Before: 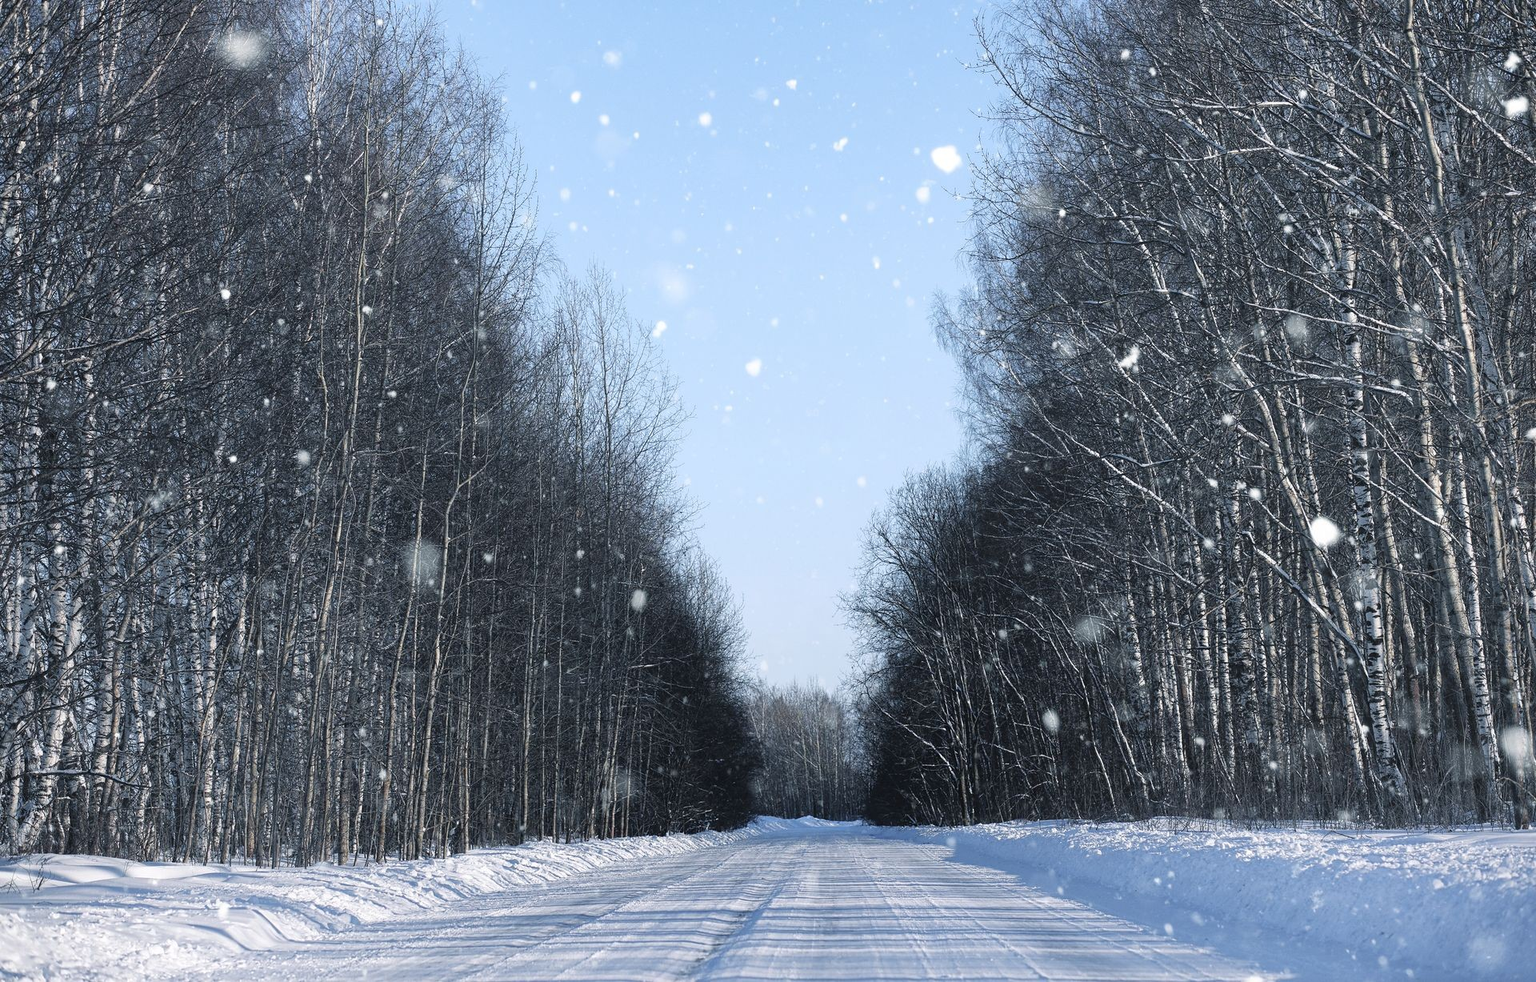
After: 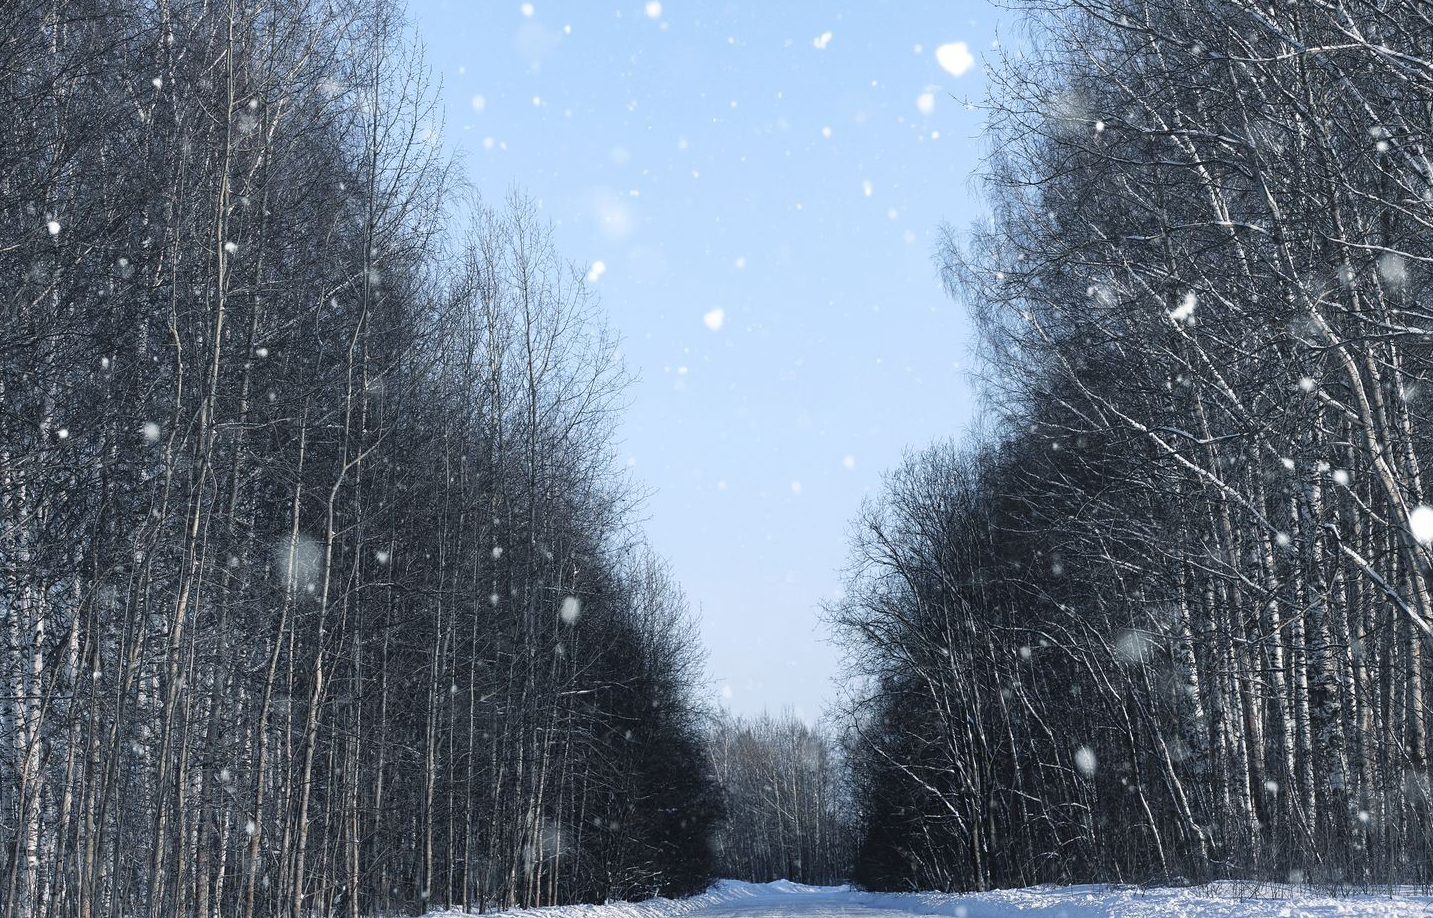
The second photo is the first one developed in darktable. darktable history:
crop and rotate: left 11.909%, top 11.457%, right 13.414%, bottom 13.652%
